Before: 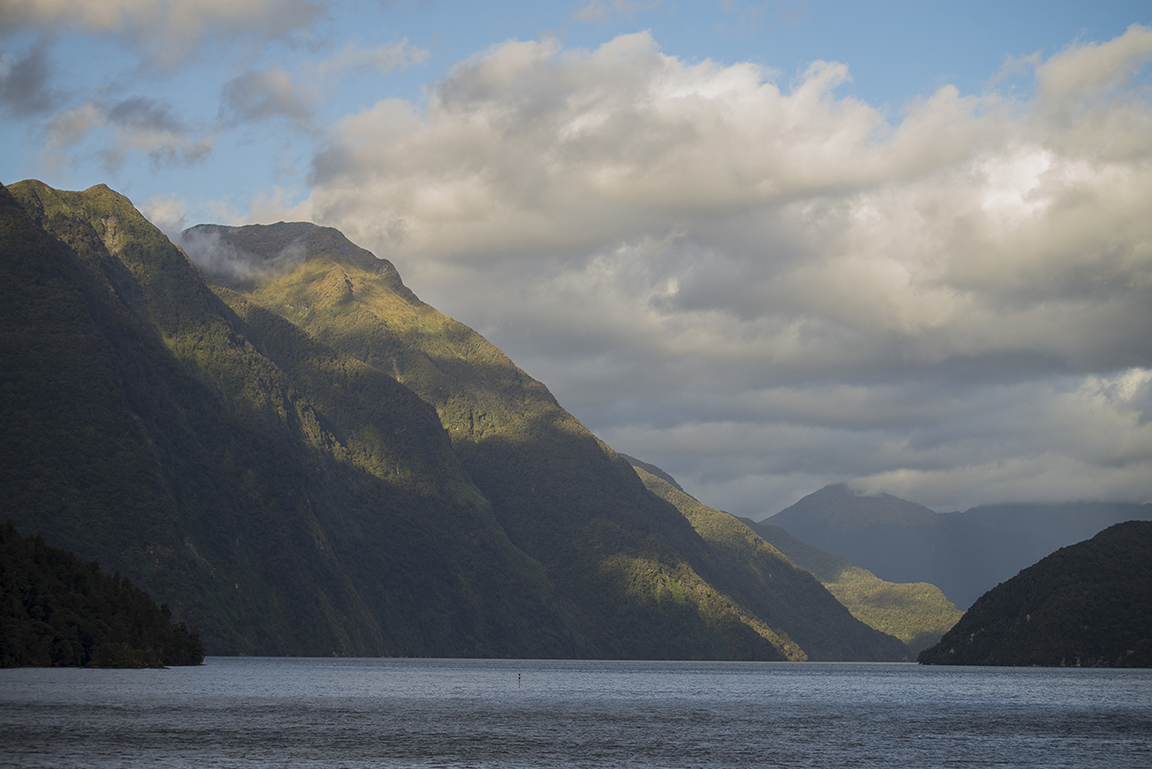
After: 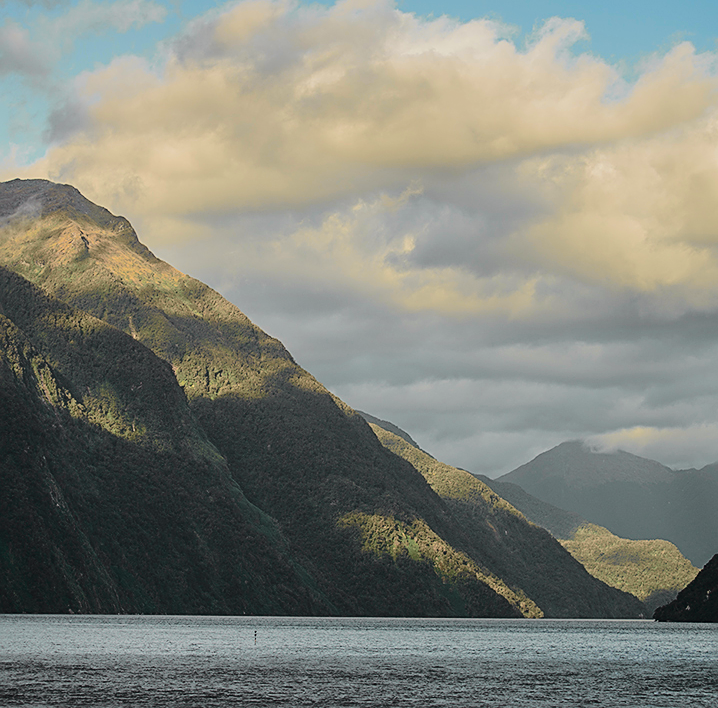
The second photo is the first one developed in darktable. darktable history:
shadows and highlights: soften with gaussian
sharpen: on, module defaults
crop and rotate: left 22.918%, top 5.629%, right 14.711%, bottom 2.247%
tone curve: curves: ch0 [(0, 0.006) (0.184, 0.117) (0.405, 0.46) (0.456, 0.528) (0.634, 0.728) (0.877, 0.89) (0.984, 0.935)]; ch1 [(0, 0) (0.443, 0.43) (0.492, 0.489) (0.566, 0.579) (0.595, 0.625) (0.608, 0.667) (0.65, 0.729) (1, 1)]; ch2 [(0, 0) (0.33, 0.301) (0.421, 0.443) (0.447, 0.489) (0.492, 0.498) (0.537, 0.583) (0.586, 0.591) (0.663, 0.686) (1, 1)], color space Lab, independent channels, preserve colors none
